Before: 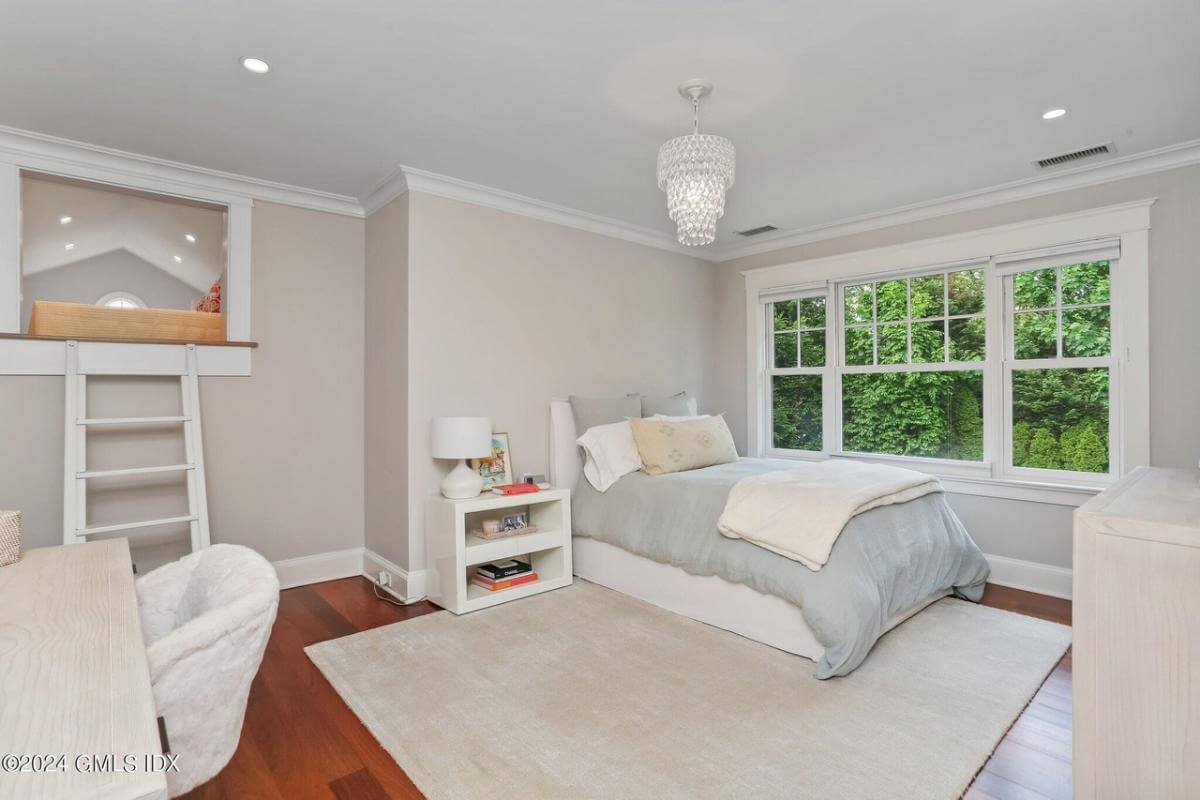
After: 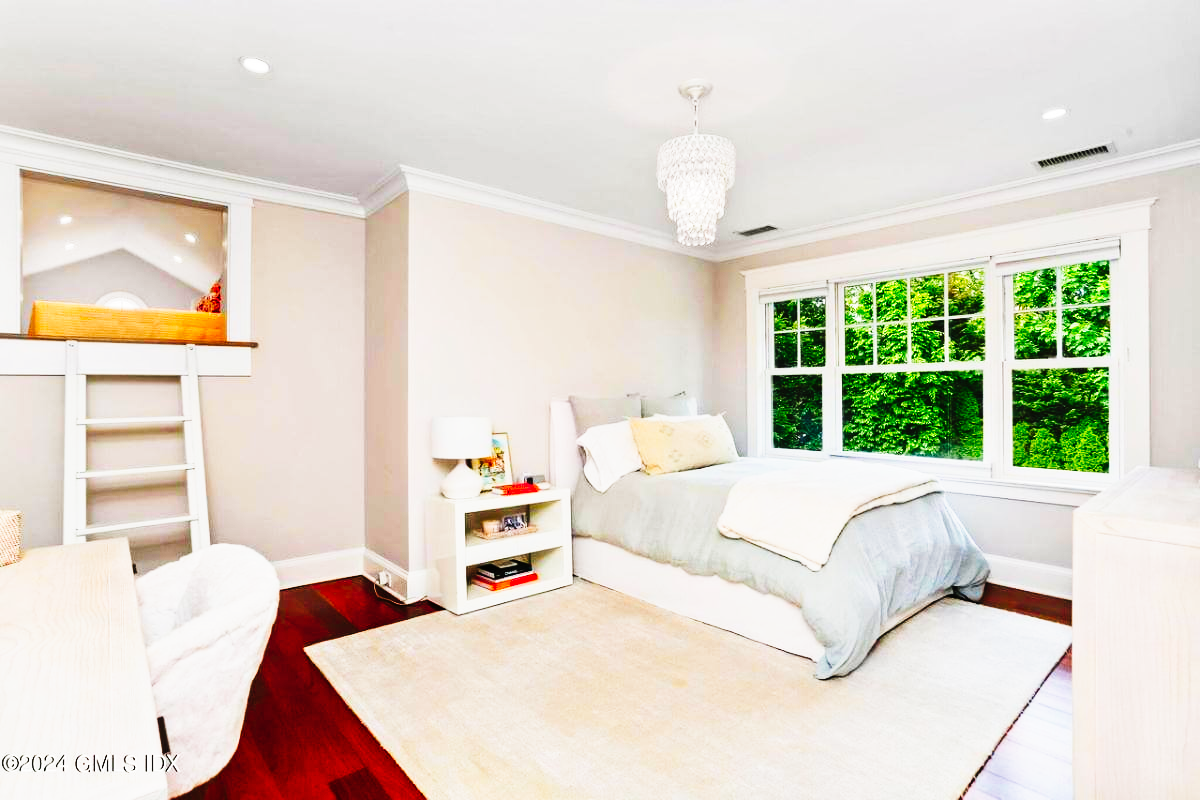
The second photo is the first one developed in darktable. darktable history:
color balance rgb: perceptual saturation grading › global saturation 29.861%, global vibrance 9.691%
tone curve: curves: ch0 [(0, 0) (0.003, 0.005) (0.011, 0.008) (0.025, 0.01) (0.044, 0.014) (0.069, 0.017) (0.1, 0.022) (0.136, 0.028) (0.177, 0.037) (0.224, 0.049) (0.277, 0.091) (0.335, 0.168) (0.399, 0.292) (0.468, 0.463) (0.543, 0.637) (0.623, 0.792) (0.709, 0.903) (0.801, 0.963) (0.898, 0.985) (1, 1)], preserve colors none
